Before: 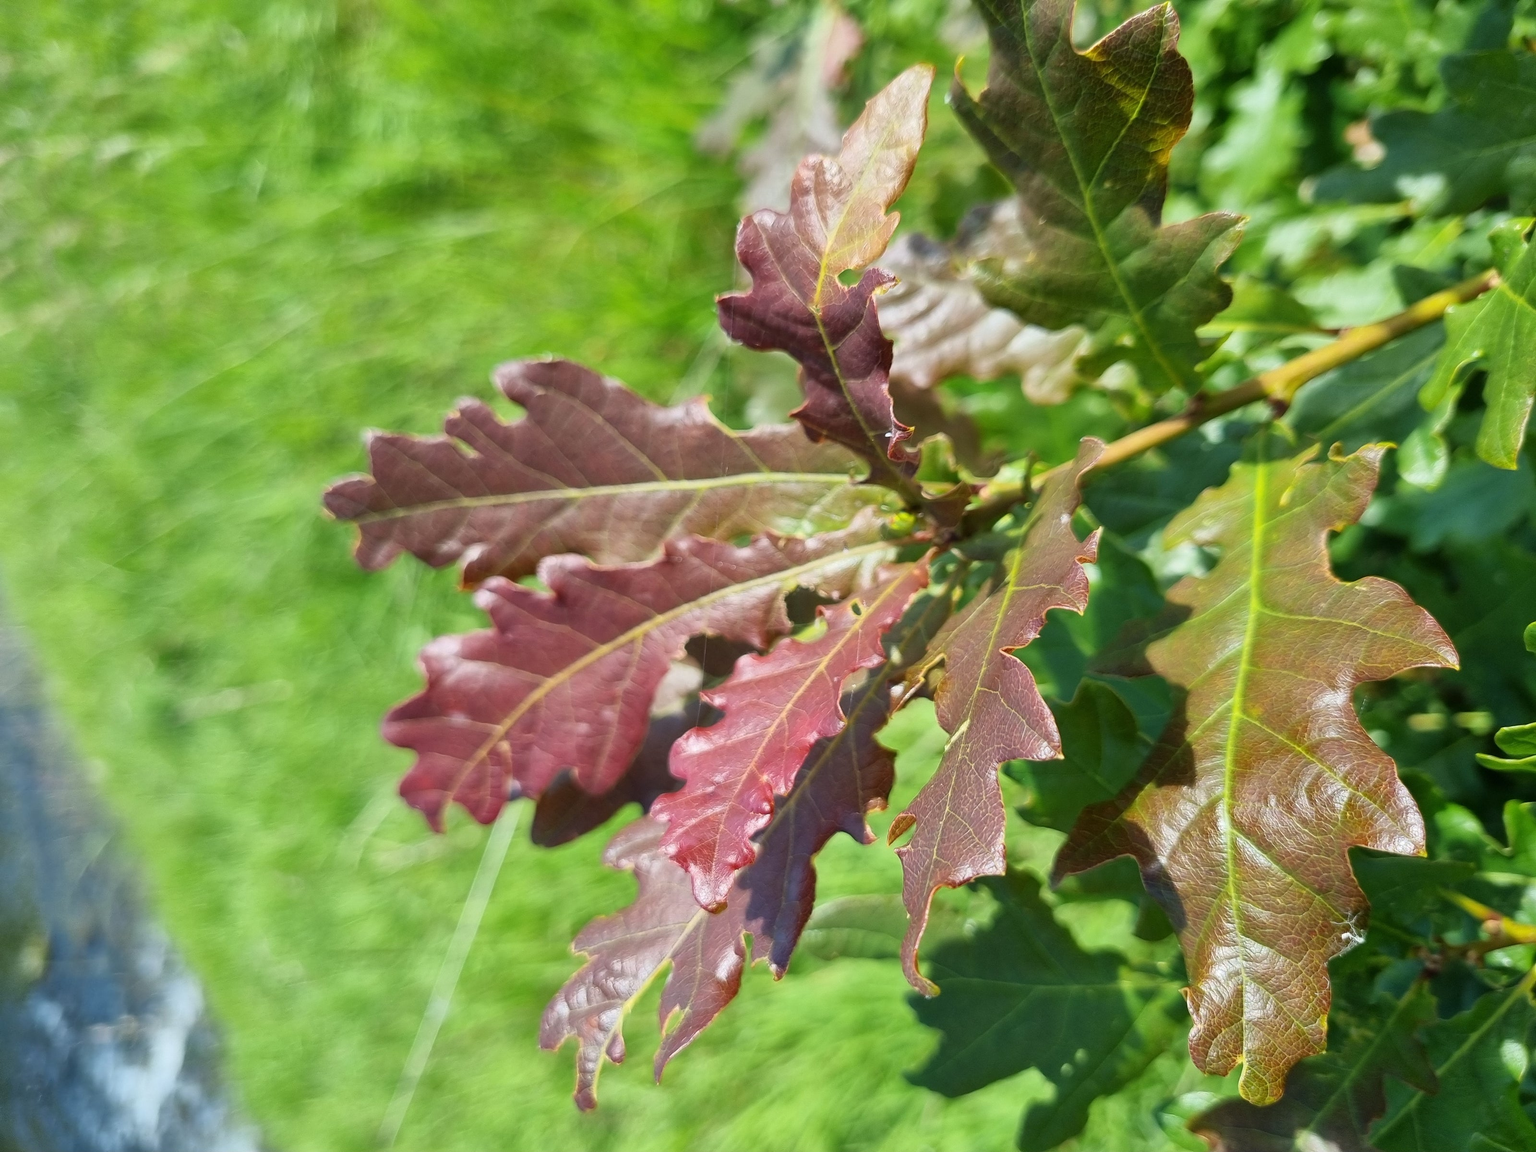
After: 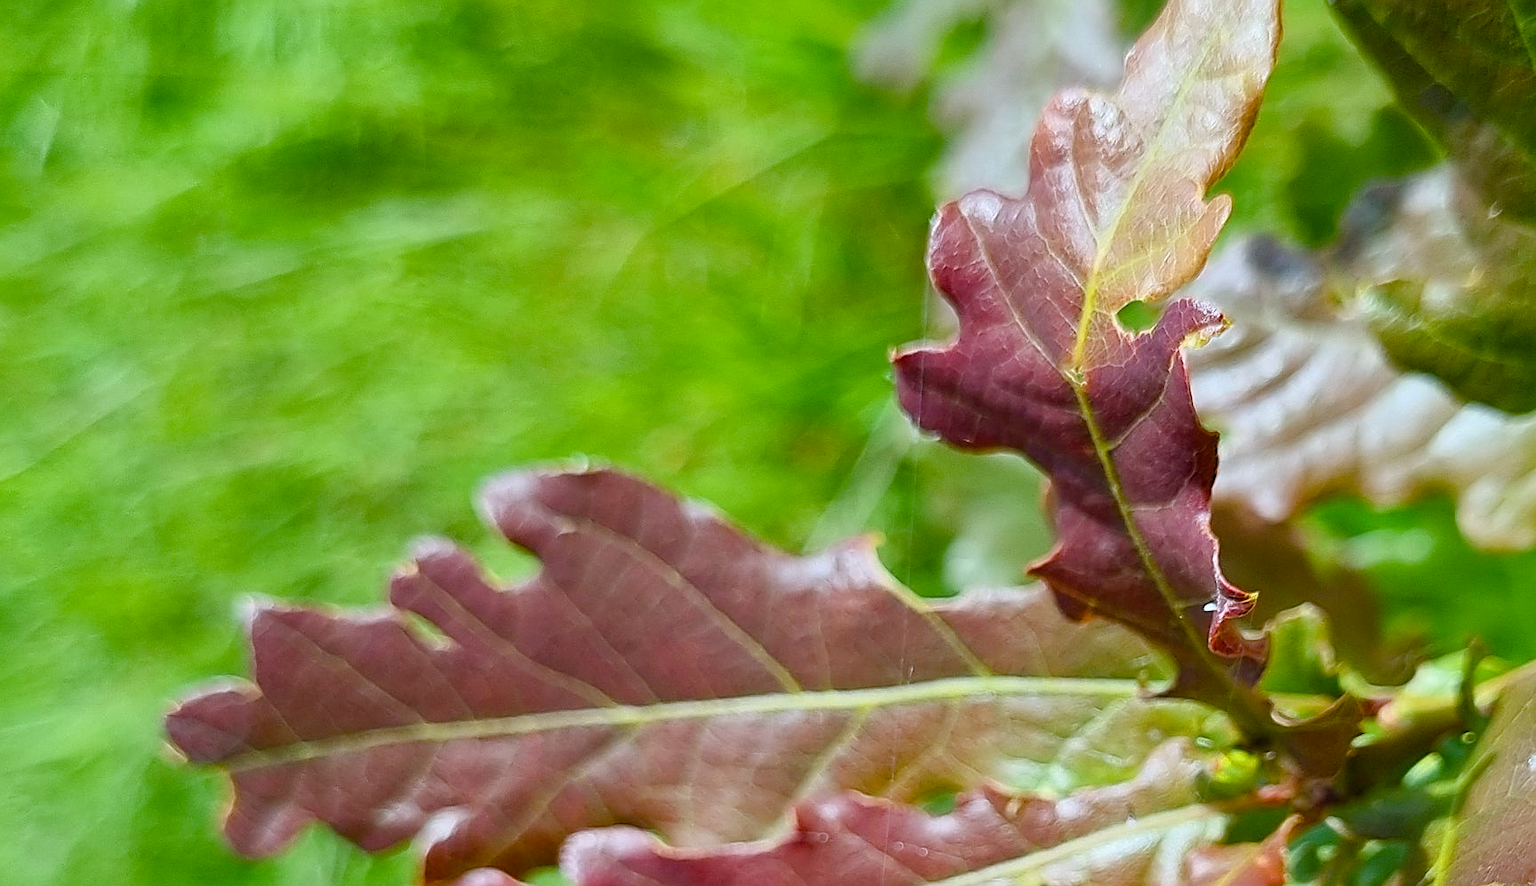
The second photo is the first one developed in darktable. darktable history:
color balance rgb: linear chroma grading › global chroma 8.607%, perceptual saturation grading › global saturation 20%, perceptual saturation grading › highlights -25.108%, perceptual saturation grading › shadows 50.213%
color correction: highlights a* -4.07, highlights b* -10.71
crop: left 15.257%, top 9.287%, right 30.679%, bottom 49.049%
sharpen: amount 0.49
